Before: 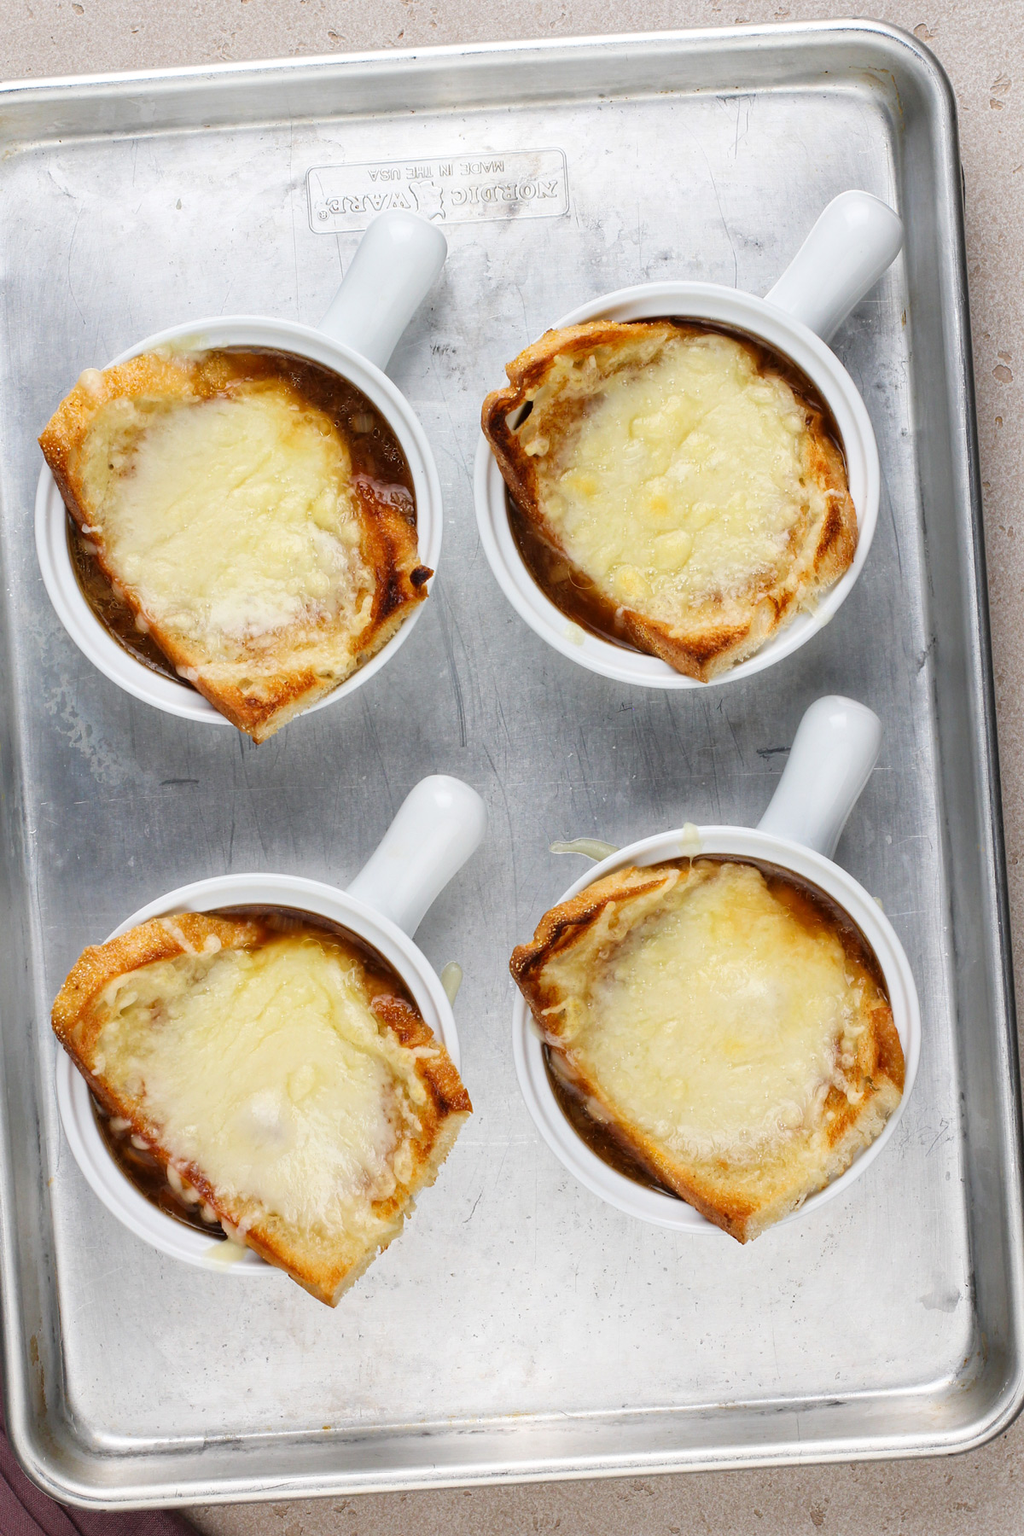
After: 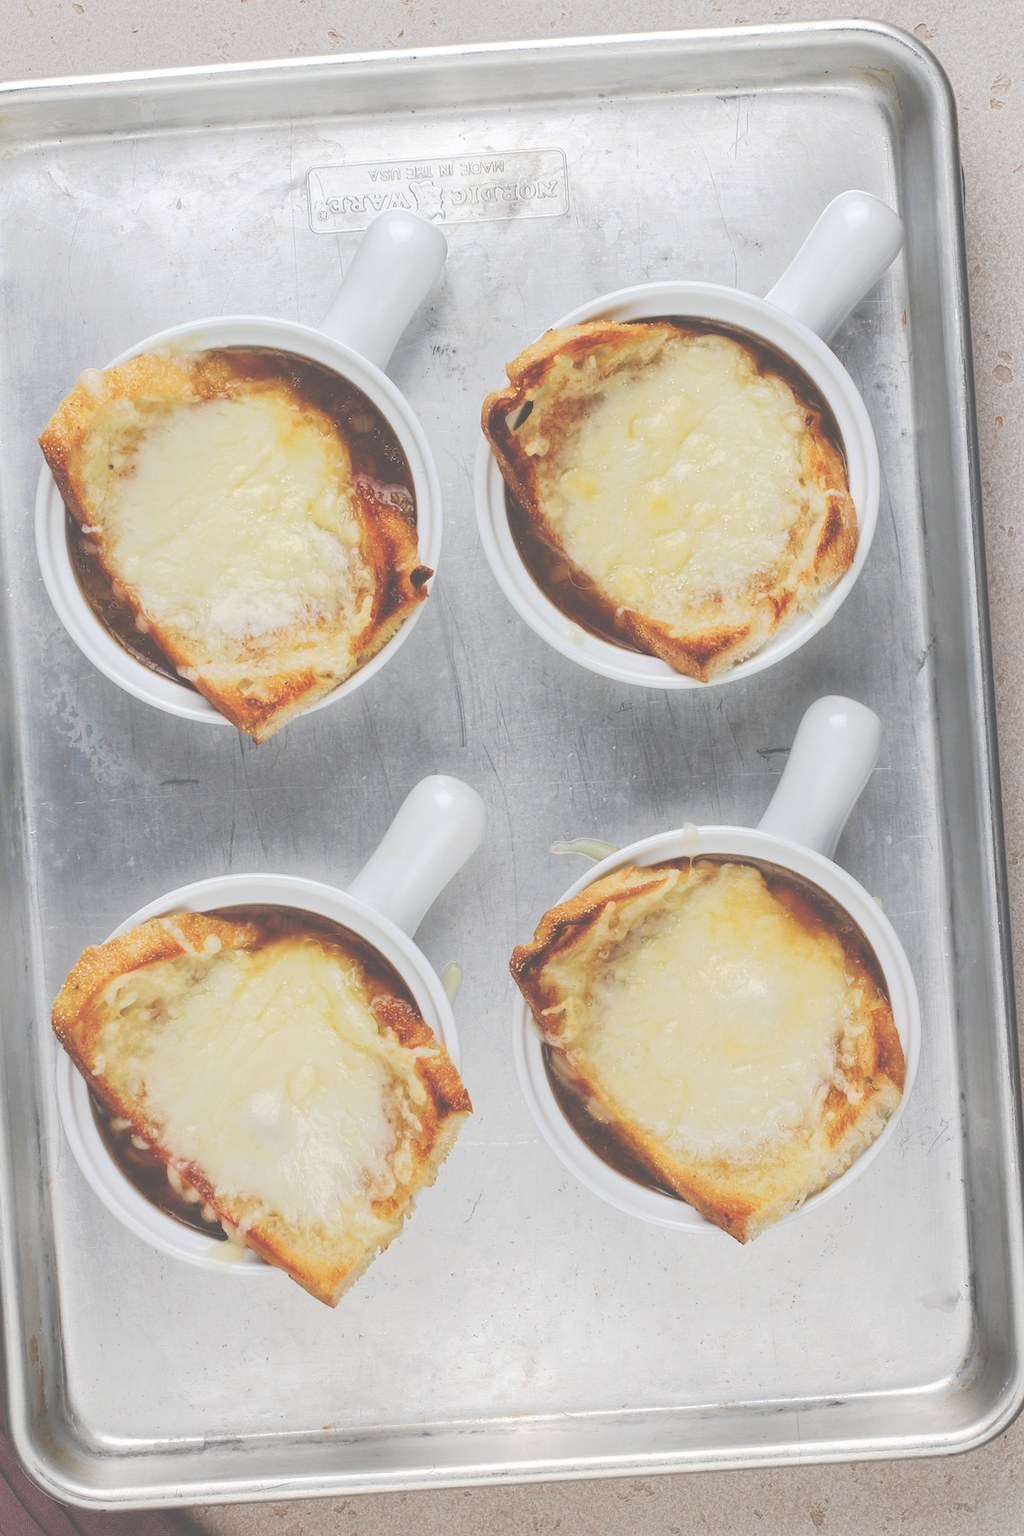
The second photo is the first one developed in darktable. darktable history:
tone curve: curves: ch0 [(0, 0) (0.003, 0.346) (0.011, 0.346) (0.025, 0.346) (0.044, 0.35) (0.069, 0.354) (0.1, 0.361) (0.136, 0.368) (0.177, 0.381) (0.224, 0.395) (0.277, 0.421) (0.335, 0.458) (0.399, 0.502) (0.468, 0.556) (0.543, 0.617) (0.623, 0.685) (0.709, 0.748) (0.801, 0.814) (0.898, 0.865) (1, 1)], preserve colors none
